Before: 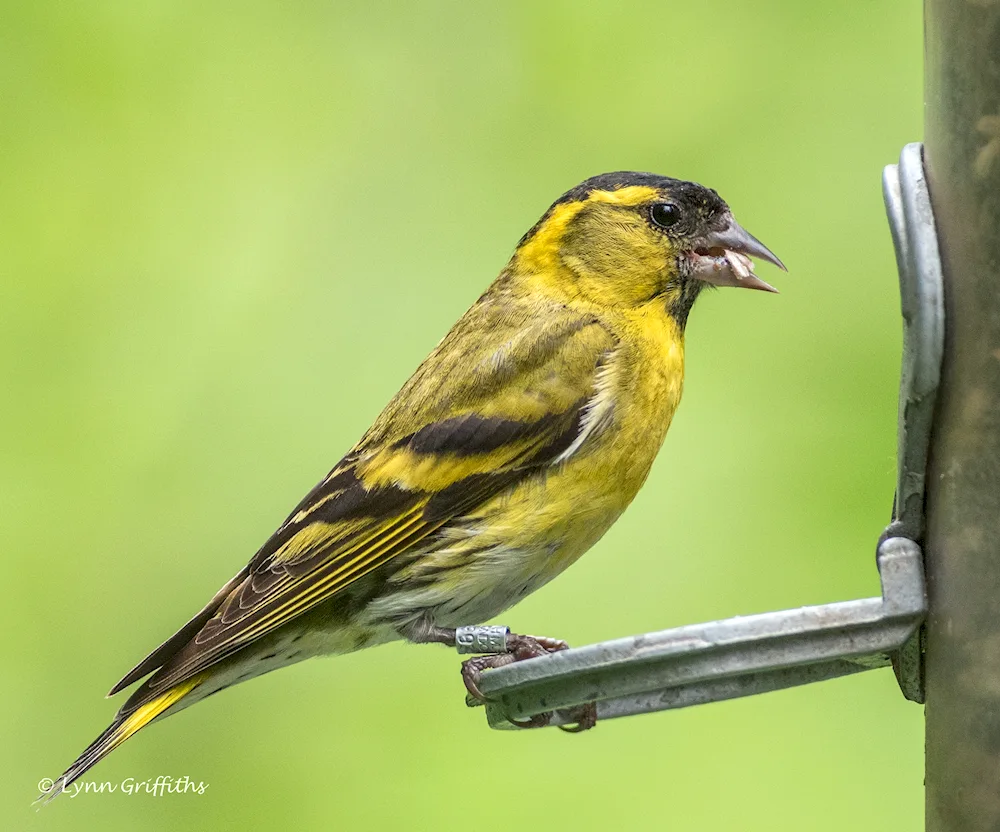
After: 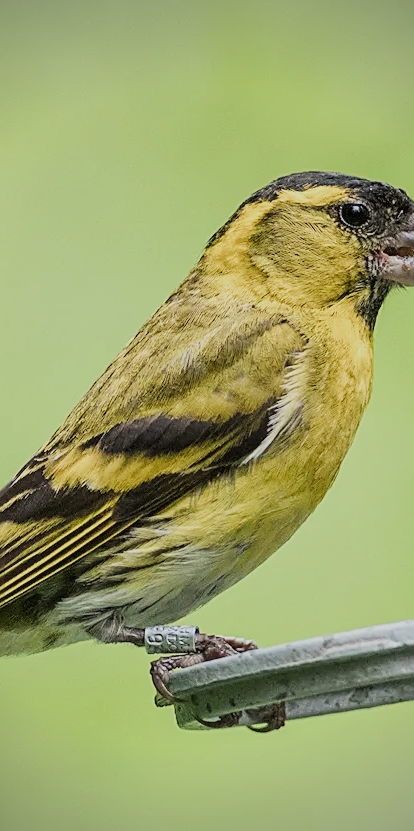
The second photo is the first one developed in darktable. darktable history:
crop: left 31.144%, right 27.419%
filmic rgb: black relative exposure -7.65 EV, white relative exposure 4.56 EV, hardness 3.61, contrast 1.06, color science v5 (2021), contrast in shadows safe, contrast in highlights safe
vignetting: center (-0.013, 0), unbound false
sharpen: on, module defaults
